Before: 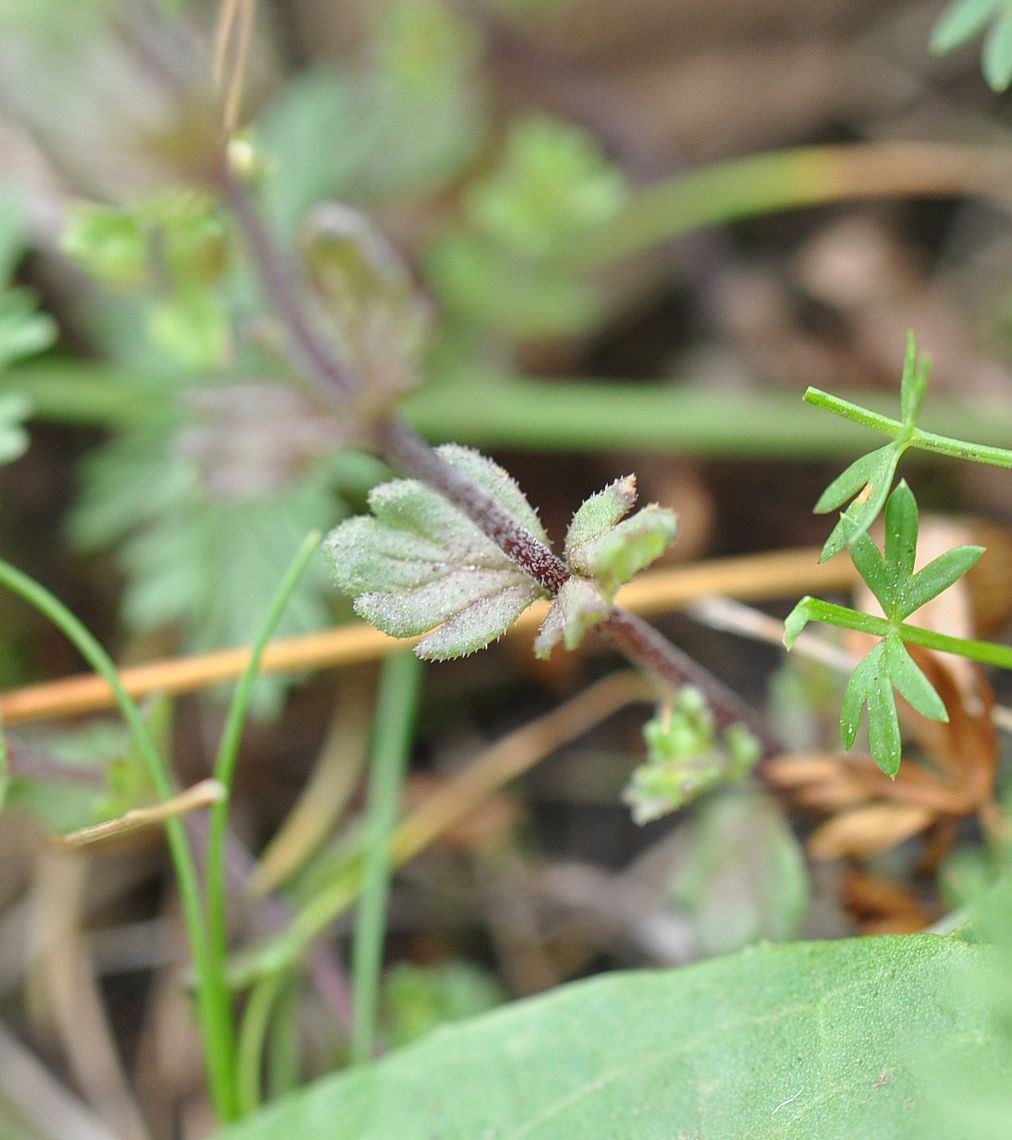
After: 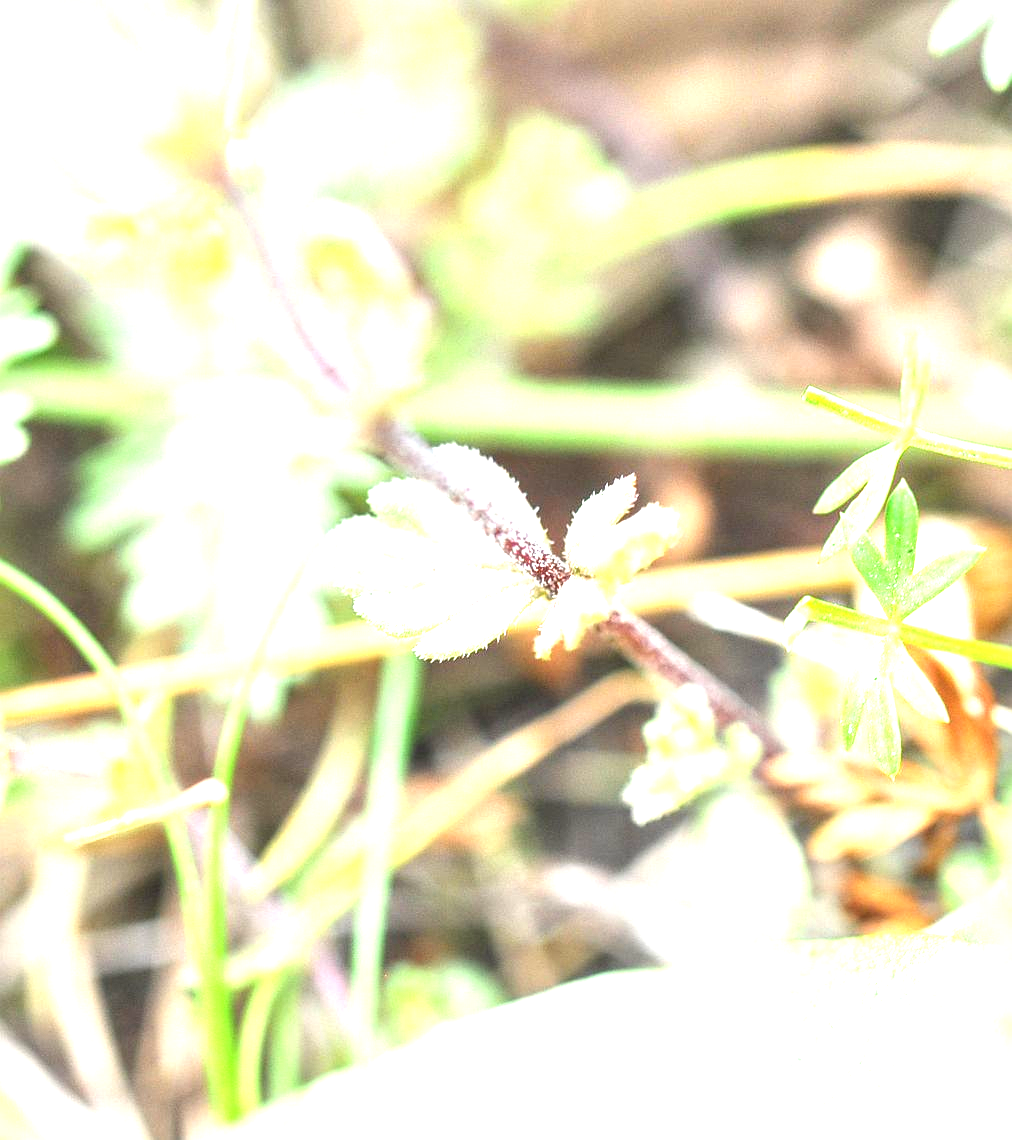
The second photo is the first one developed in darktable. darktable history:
local contrast: on, module defaults
exposure: black level correction 0, exposure 2 EV, compensate highlight preservation false
